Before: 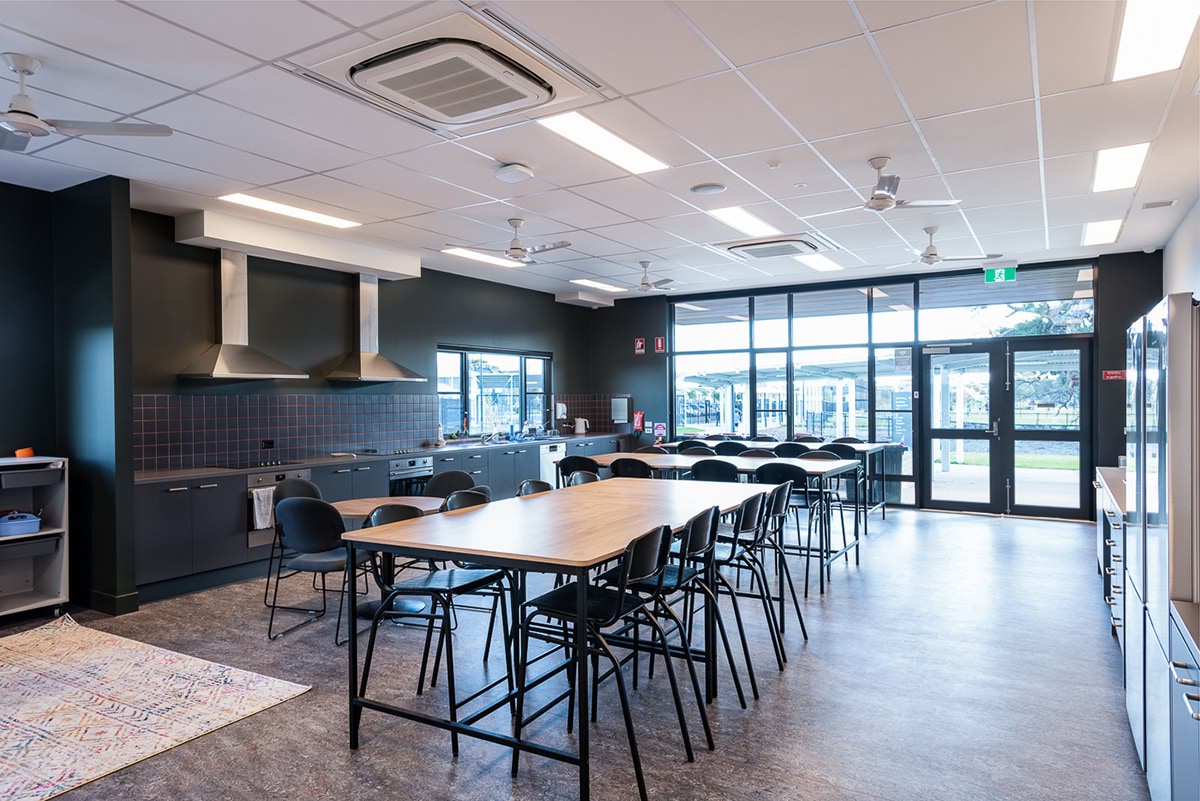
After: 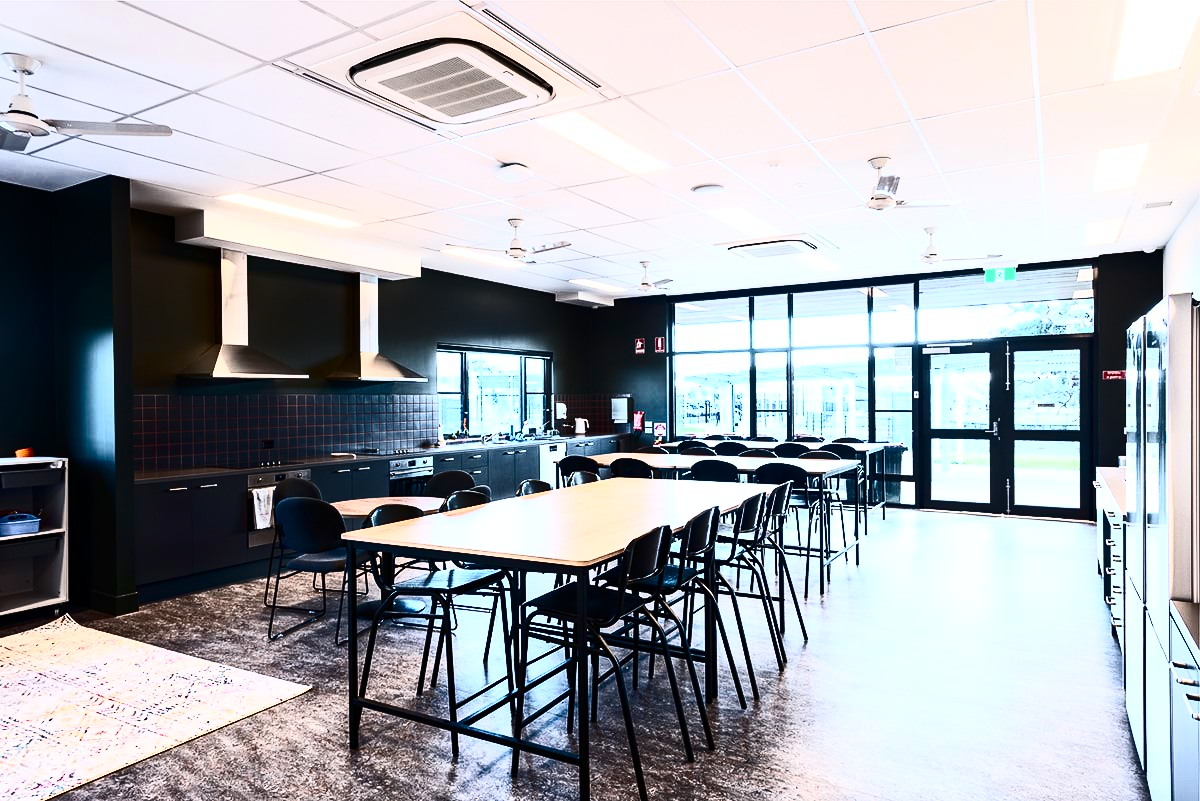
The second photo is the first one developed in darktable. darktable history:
color balance rgb: perceptual saturation grading › global saturation 8.89%, saturation formula JzAzBz (2021)
contrast brightness saturation: contrast 0.93, brightness 0.2
